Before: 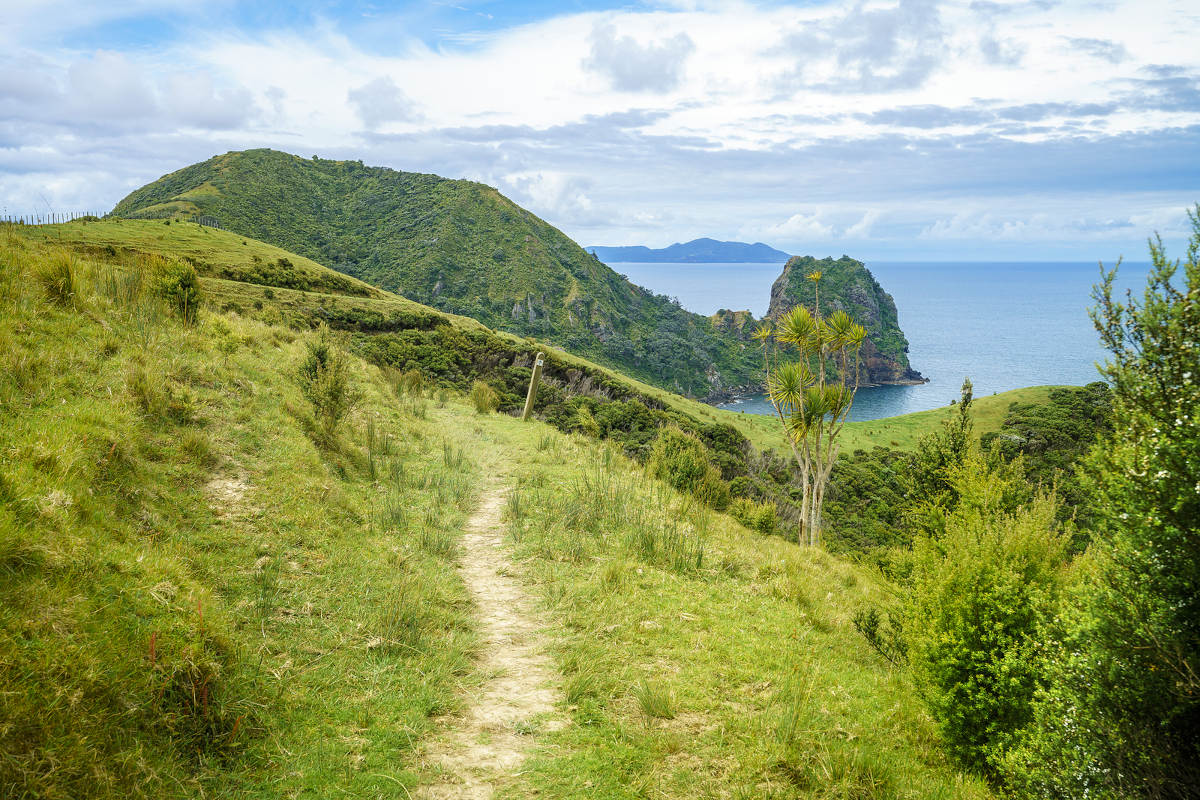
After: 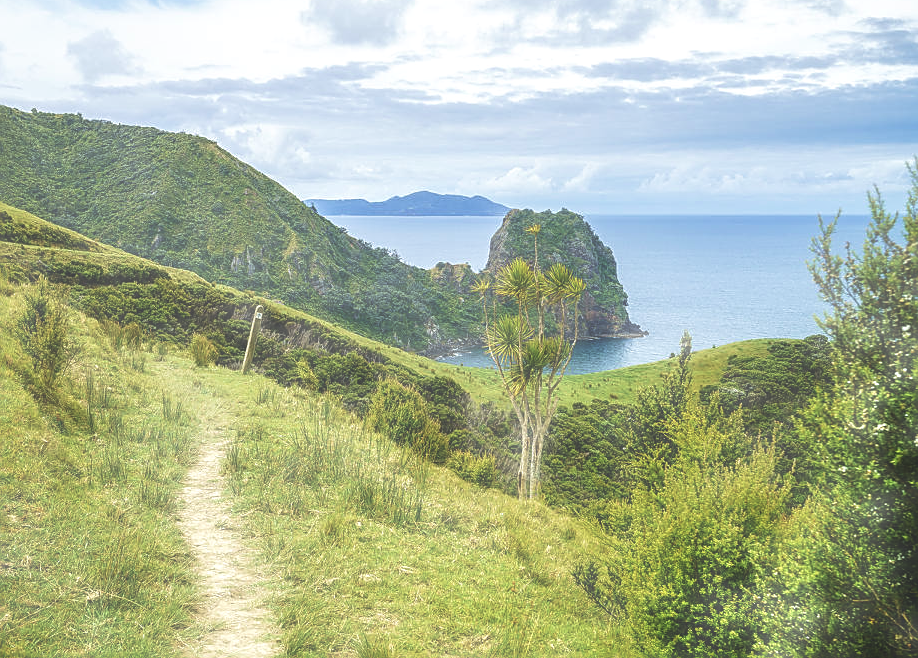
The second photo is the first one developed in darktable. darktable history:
color balance rgb: perceptual saturation grading › global saturation 5.789%, global vibrance 20%
crop: left 23.484%, top 5.904%, bottom 11.821%
exposure: black level correction -0.015, compensate highlight preservation false
velvia: on, module defaults
local contrast: on, module defaults
haze removal: strength -0.896, distance 0.232, compatibility mode true, adaptive false
shadows and highlights: shadows 32.12, highlights -31.33, soften with gaussian
sharpen: on, module defaults
